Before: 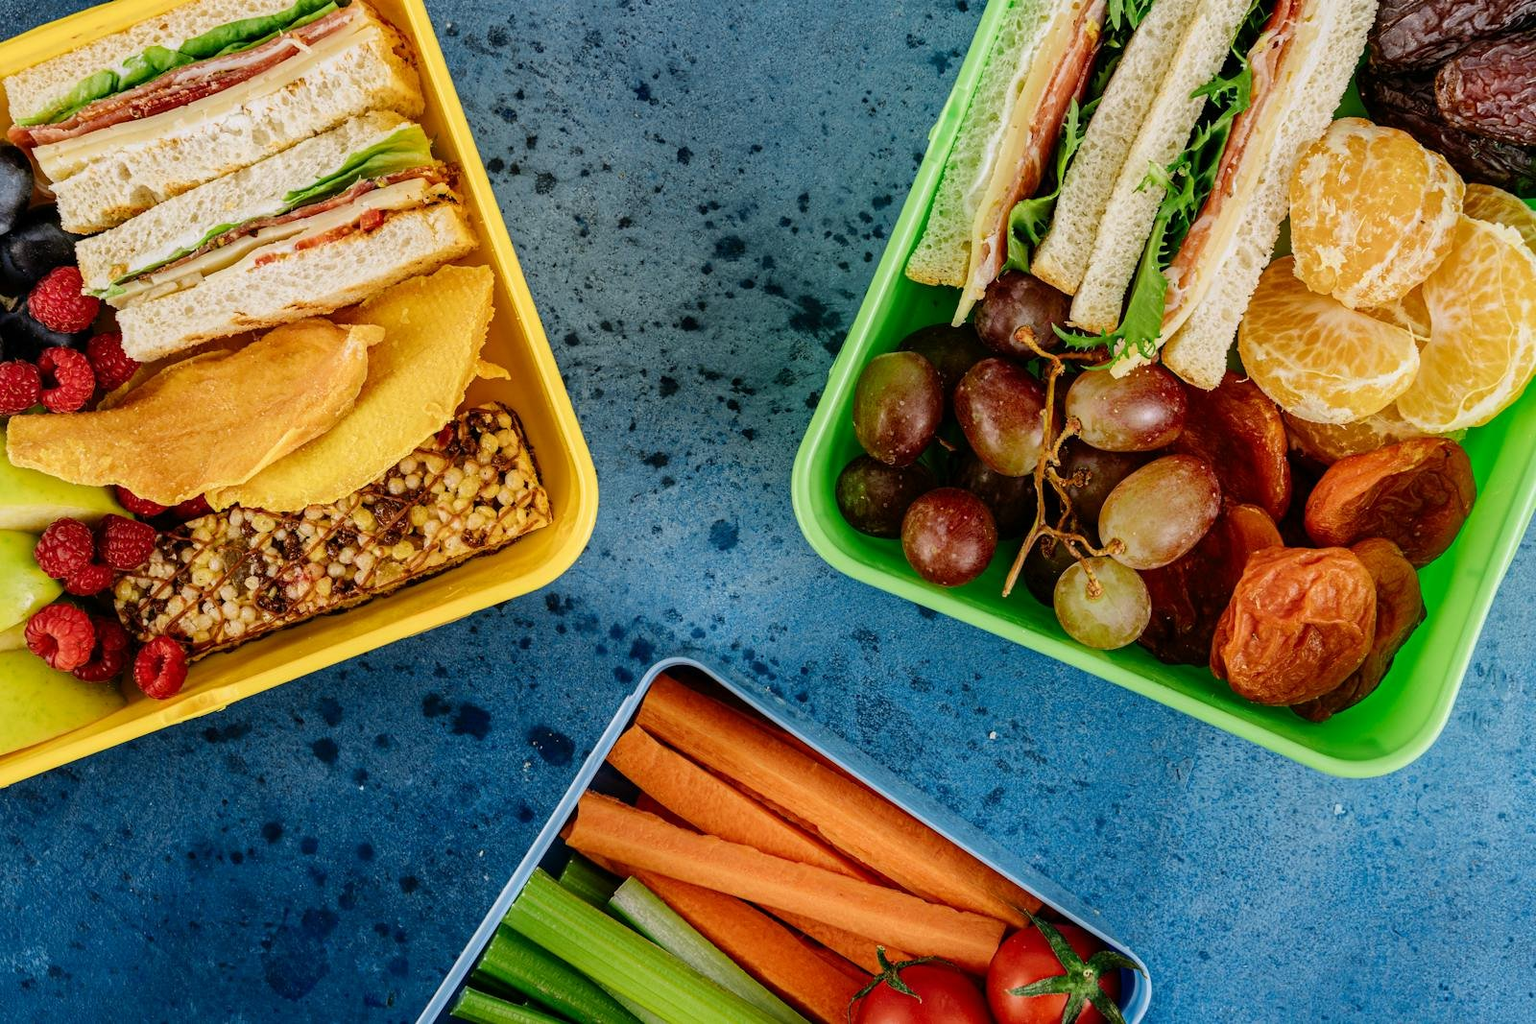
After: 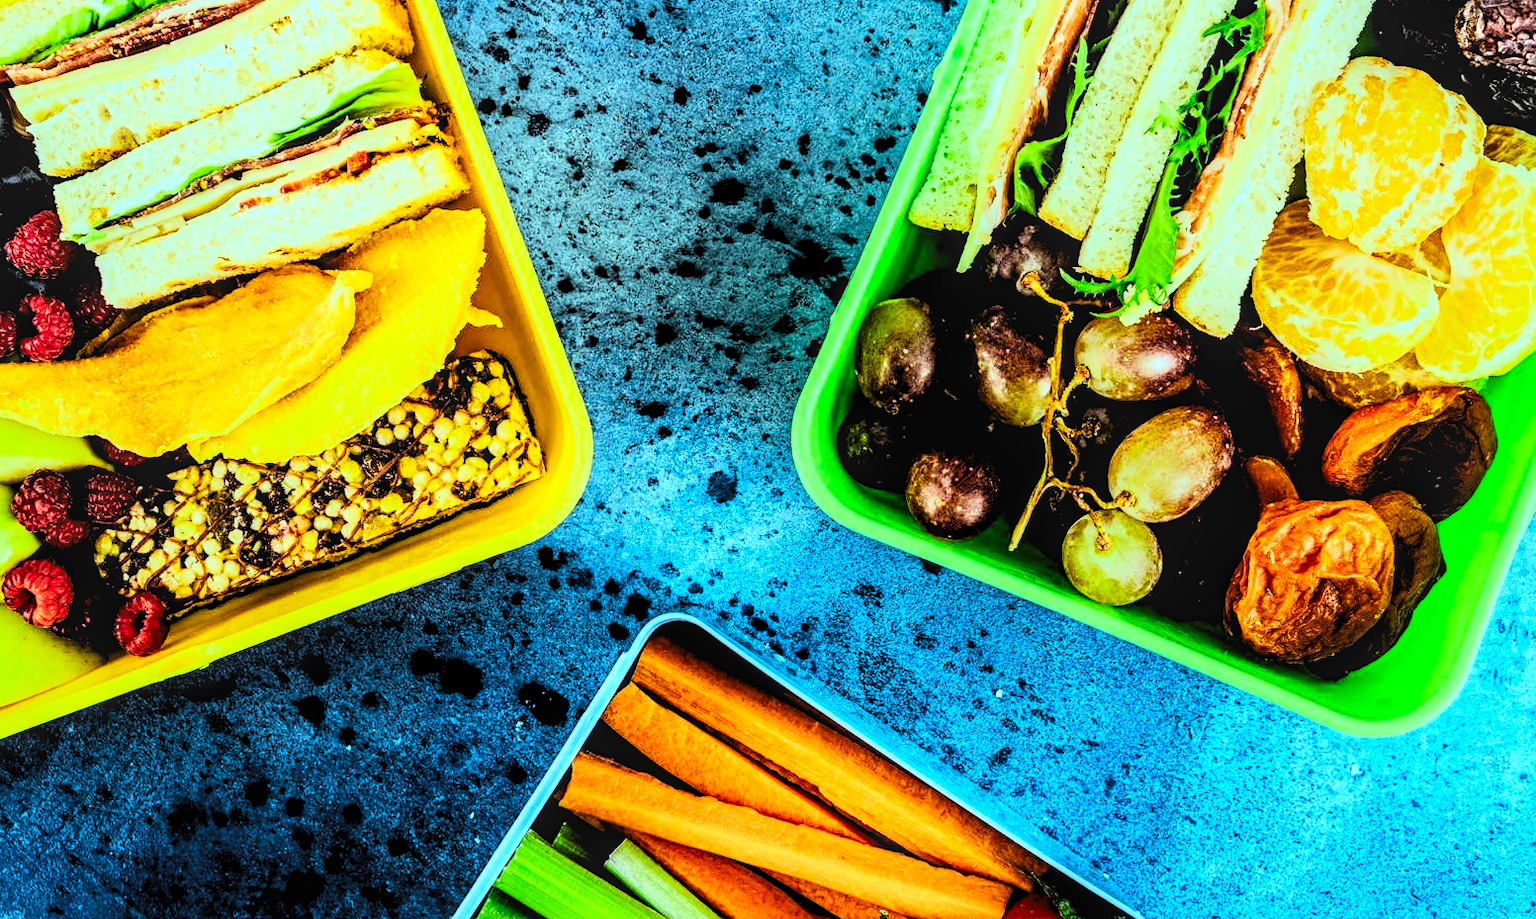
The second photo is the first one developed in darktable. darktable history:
crop: left 1.507%, top 6.147%, right 1.379%, bottom 6.637%
local contrast: on, module defaults
color balance: mode lift, gamma, gain (sRGB), lift [0.997, 0.979, 1.021, 1.011], gamma [1, 1.084, 0.916, 0.998], gain [1, 0.87, 1.13, 1.101], contrast 4.55%, contrast fulcrum 38.24%, output saturation 104.09%
color correction: saturation 1.32
levels: levels [0.116, 0.574, 1]
rgb curve: curves: ch0 [(0, 0) (0.21, 0.15) (0.24, 0.21) (0.5, 0.75) (0.75, 0.96) (0.89, 0.99) (1, 1)]; ch1 [(0, 0.02) (0.21, 0.13) (0.25, 0.2) (0.5, 0.67) (0.75, 0.9) (0.89, 0.97) (1, 1)]; ch2 [(0, 0.02) (0.21, 0.13) (0.25, 0.2) (0.5, 0.67) (0.75, 0.9) (0.89, 0.97) (1, 1)], compensate middle gray true
